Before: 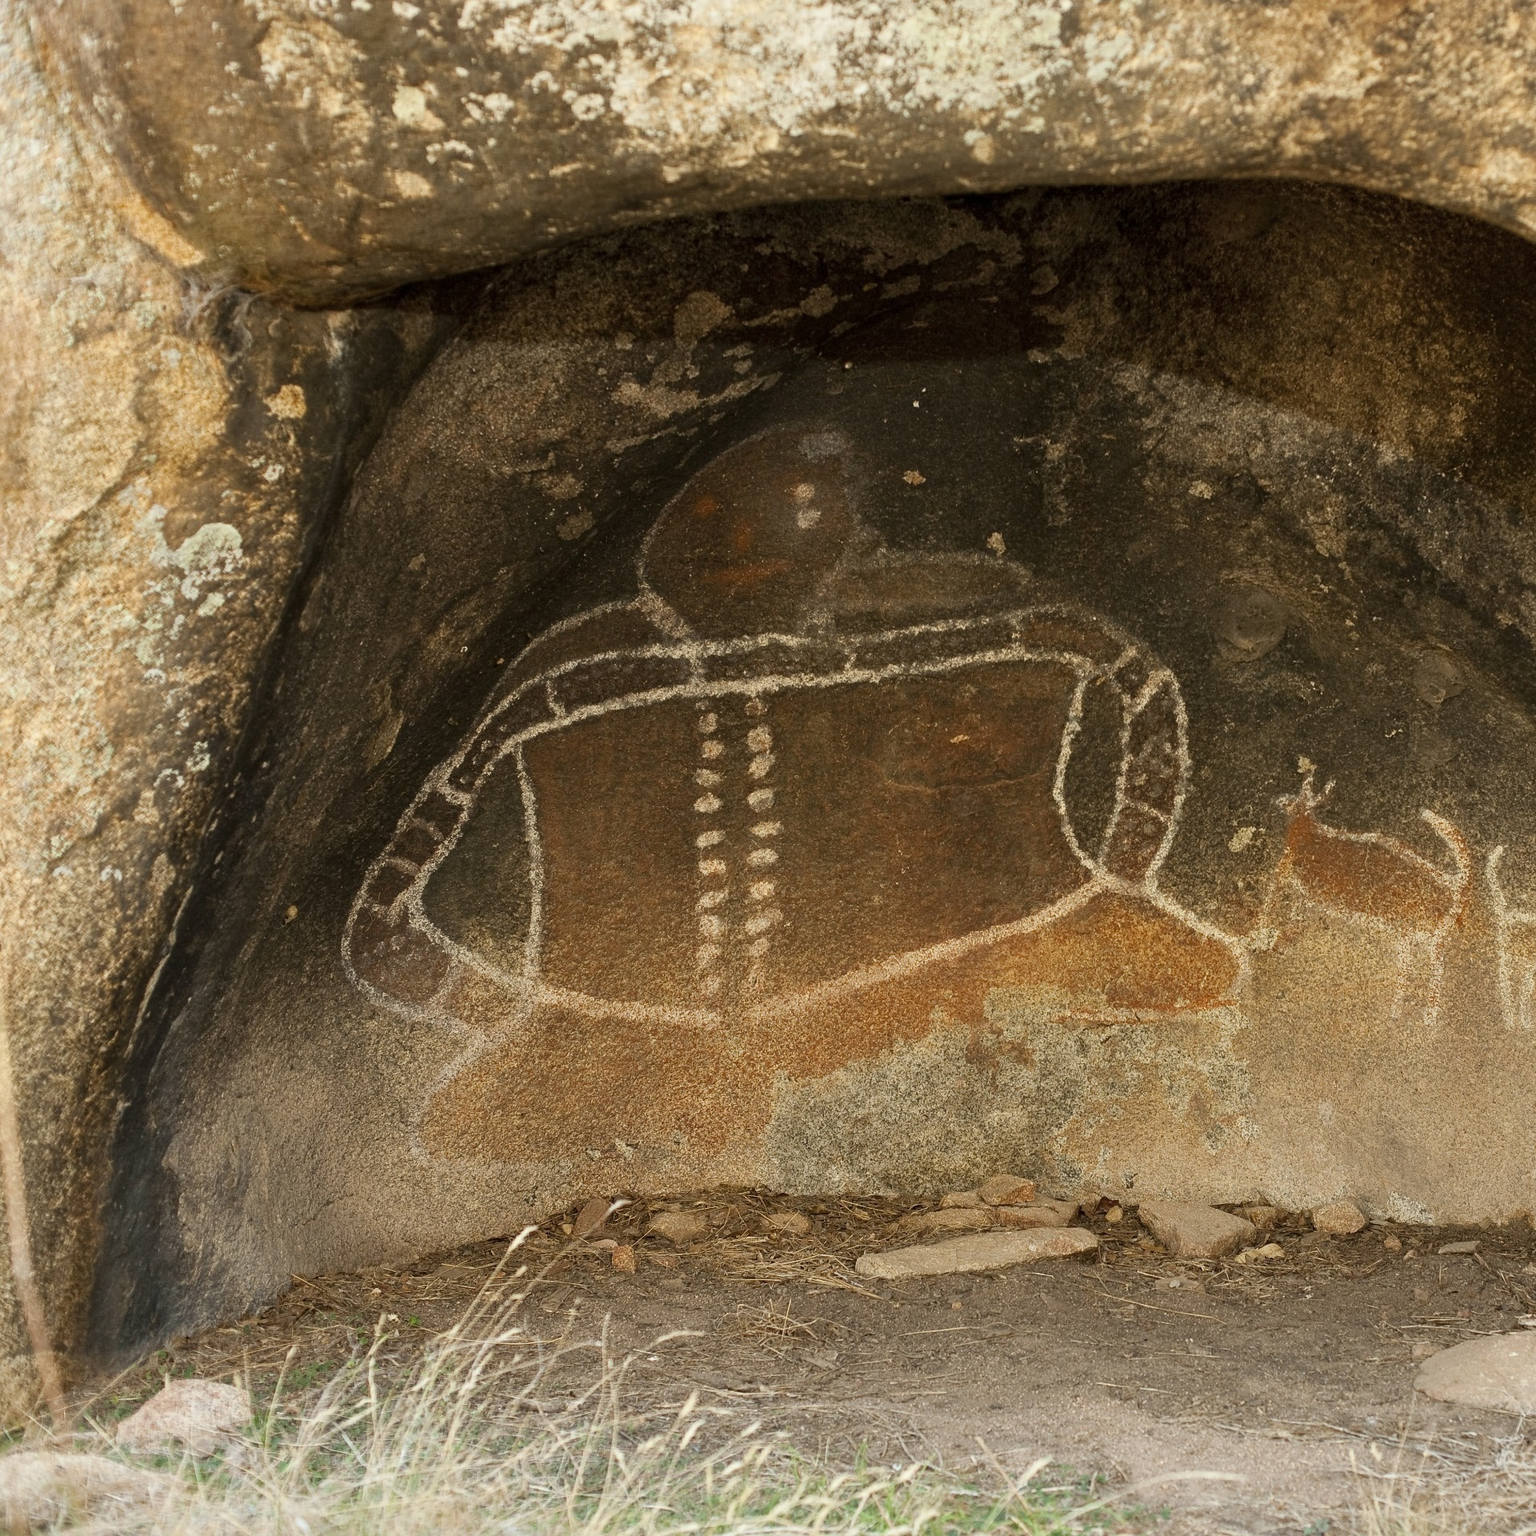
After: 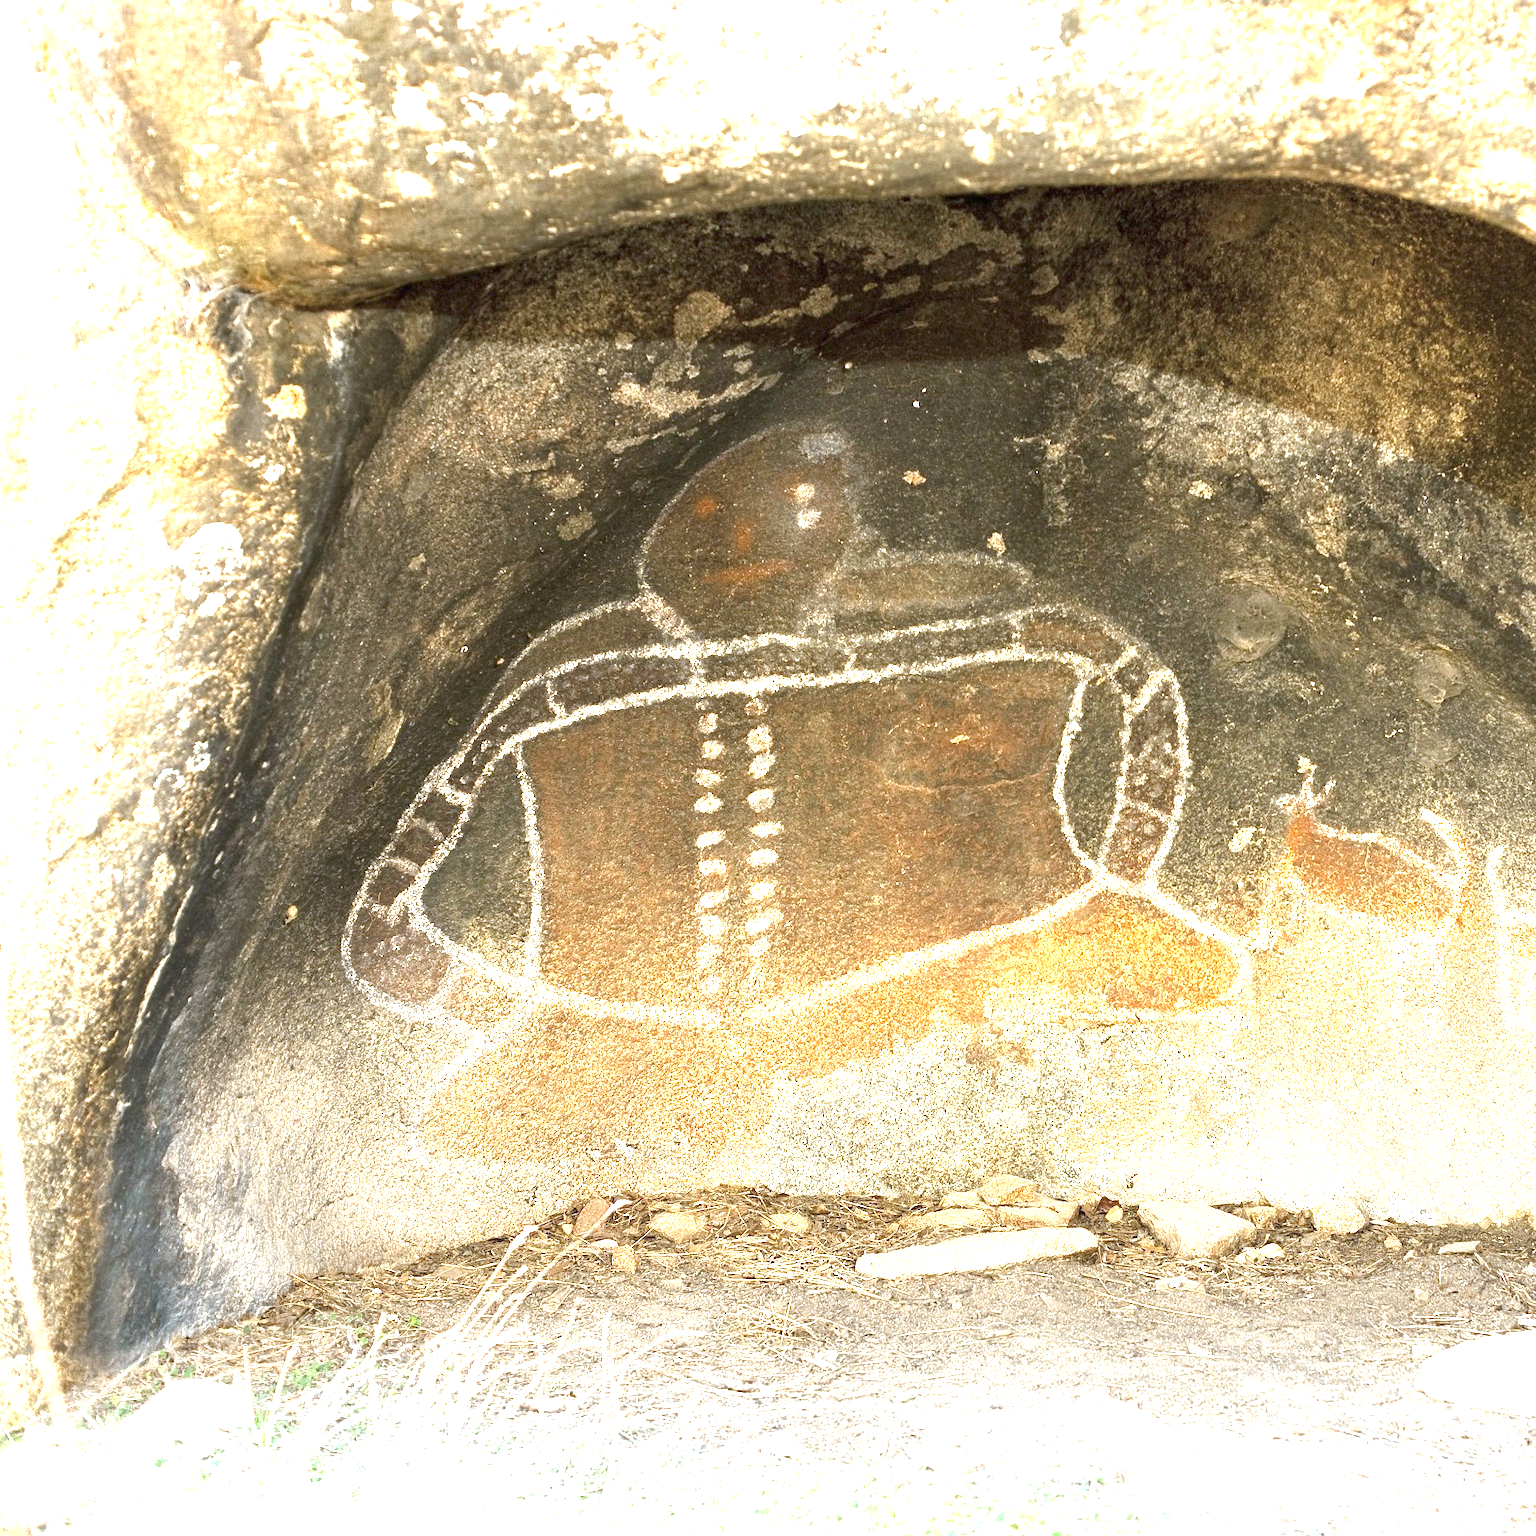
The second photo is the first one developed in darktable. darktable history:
white balance: red 0.926, green 1.003, blue 1.133
exposure: black level correction 0, exposure 2.327 EV, compensate exposure bias true, compensate highlight preservation false
